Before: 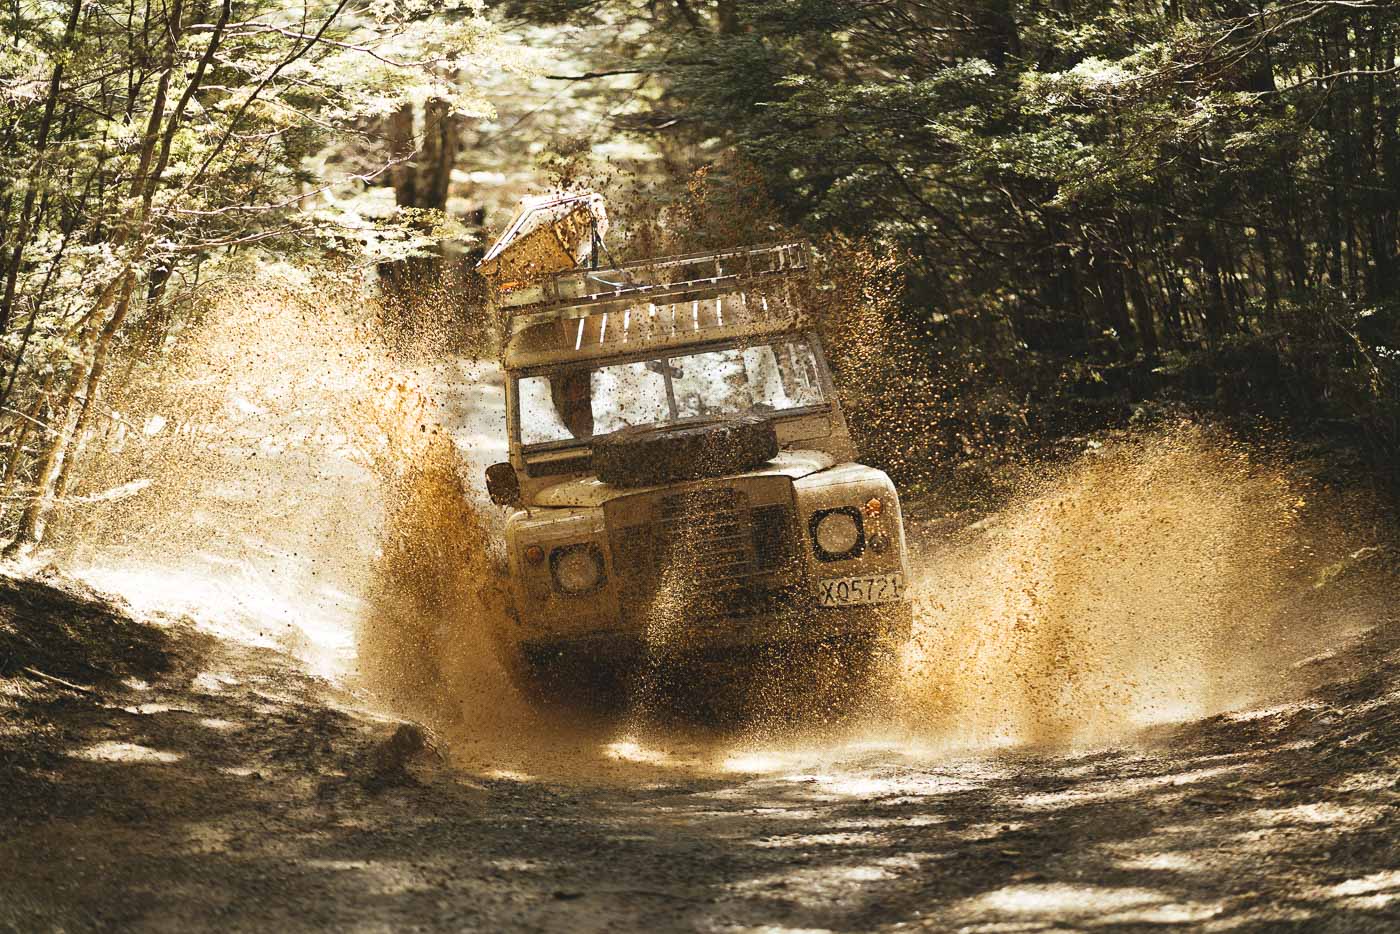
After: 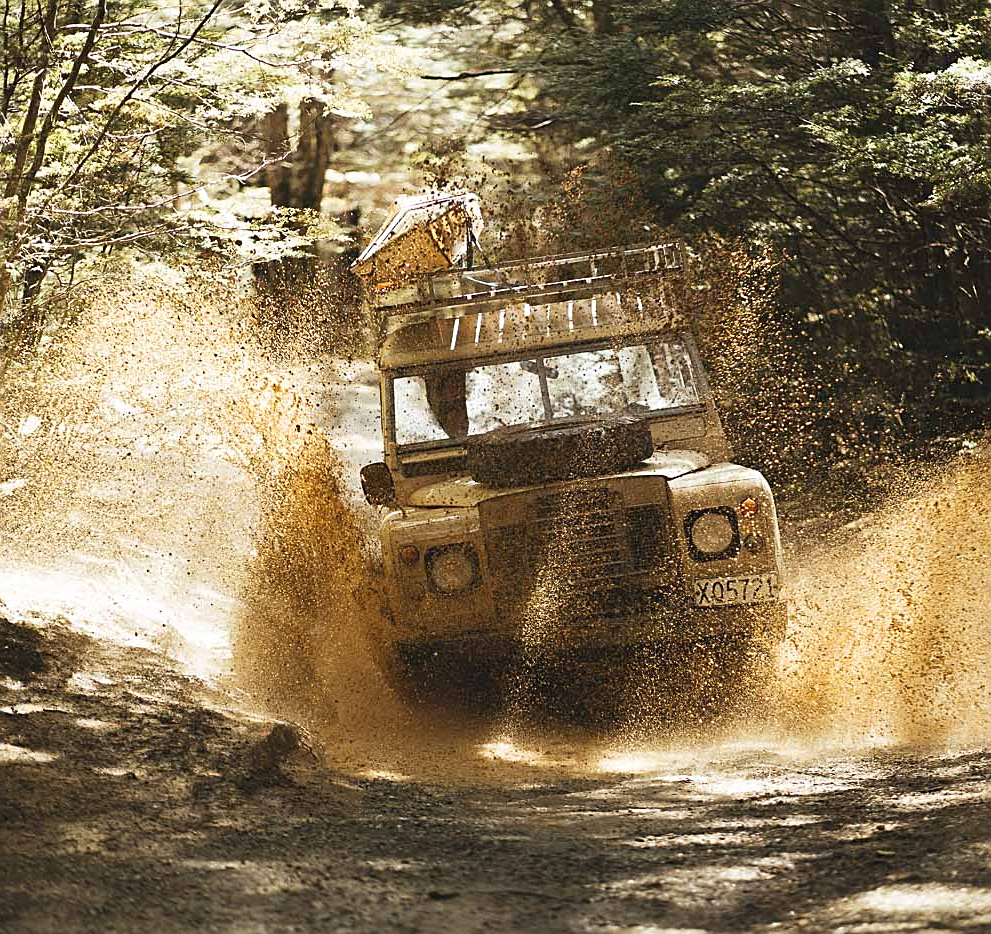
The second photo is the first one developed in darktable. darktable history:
sharpen: on, module defaults
crop and rotate: left 8.945%, right 20.232%
